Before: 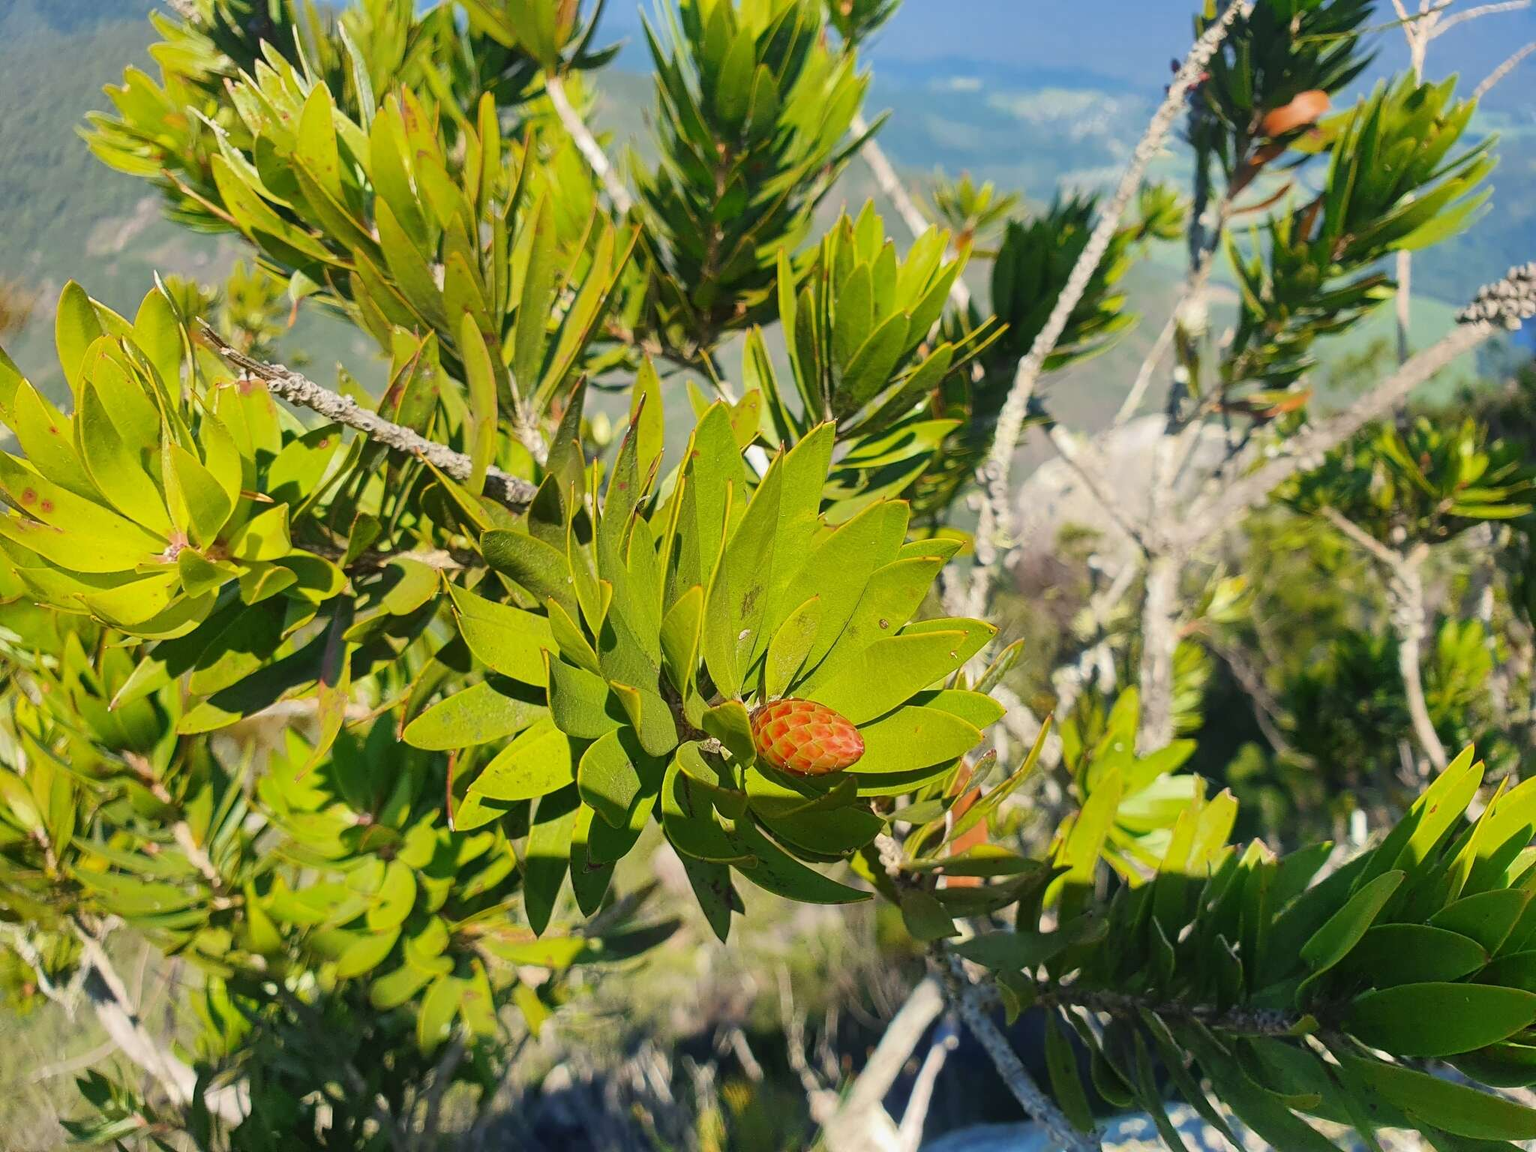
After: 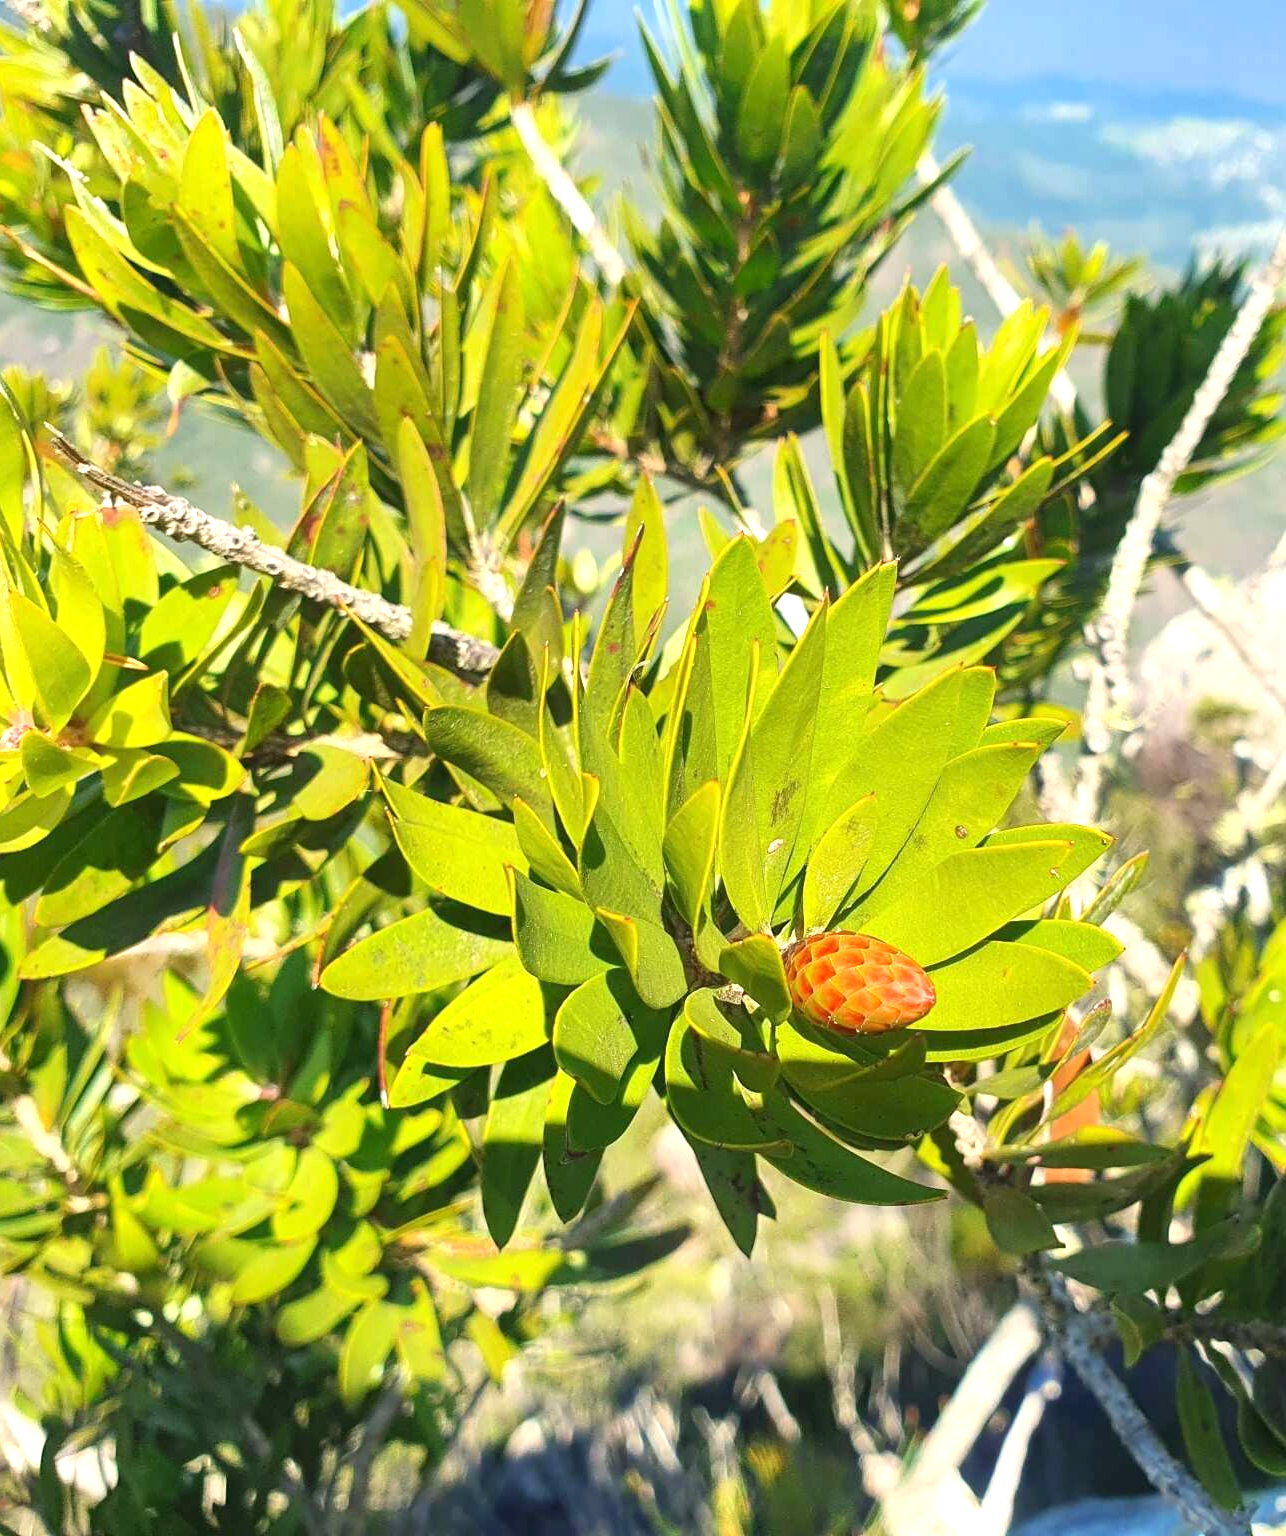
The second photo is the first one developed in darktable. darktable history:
exposure: exposure 0.793 EV, compensate highlight preservation false
crop: left 10.633%, right 26.525%
